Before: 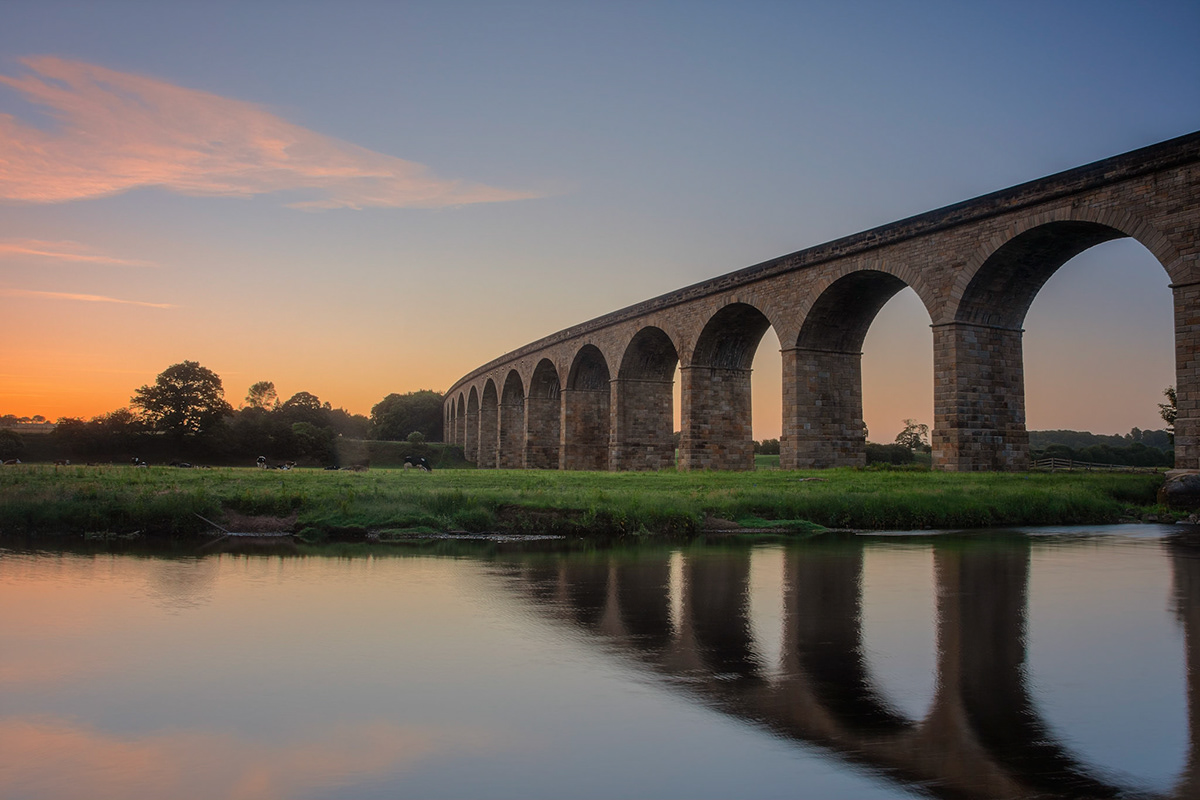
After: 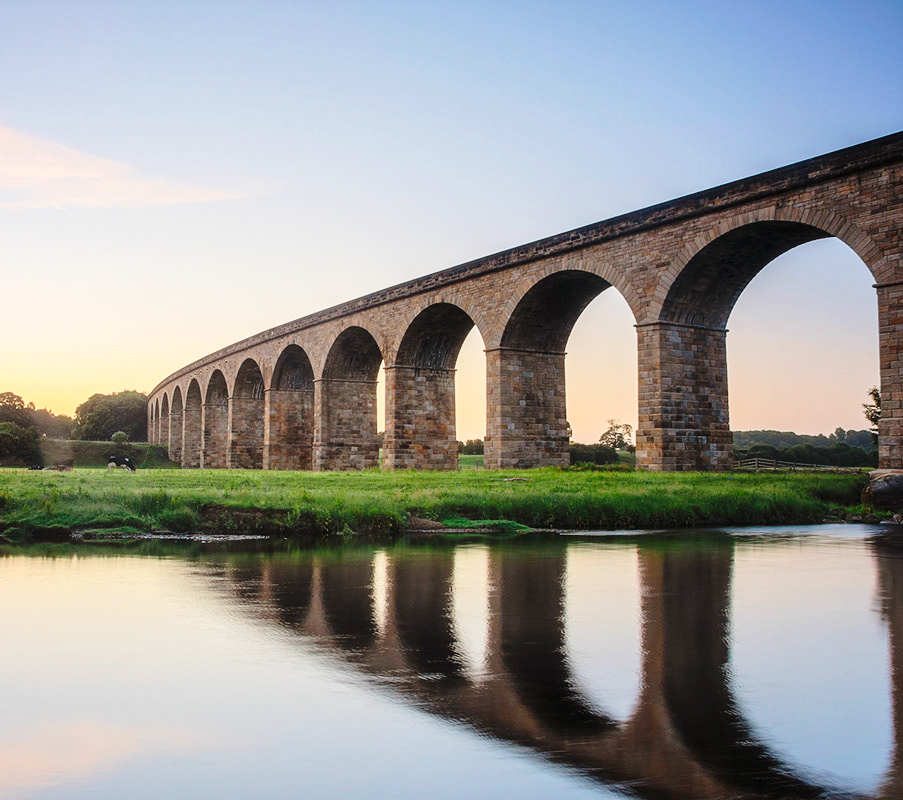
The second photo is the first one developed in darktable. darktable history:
crop and rotate: left 24.724%
base curve: curves: ch0 [(0, 0) (0.028, 0.03) (0.121, 0.232) (0.46, 0.748) (0.859, 0.968) (1, 1)], preserve colors none
exposure: black level correction 0, exposure 0.702 EV, compensate highlight preservation false
